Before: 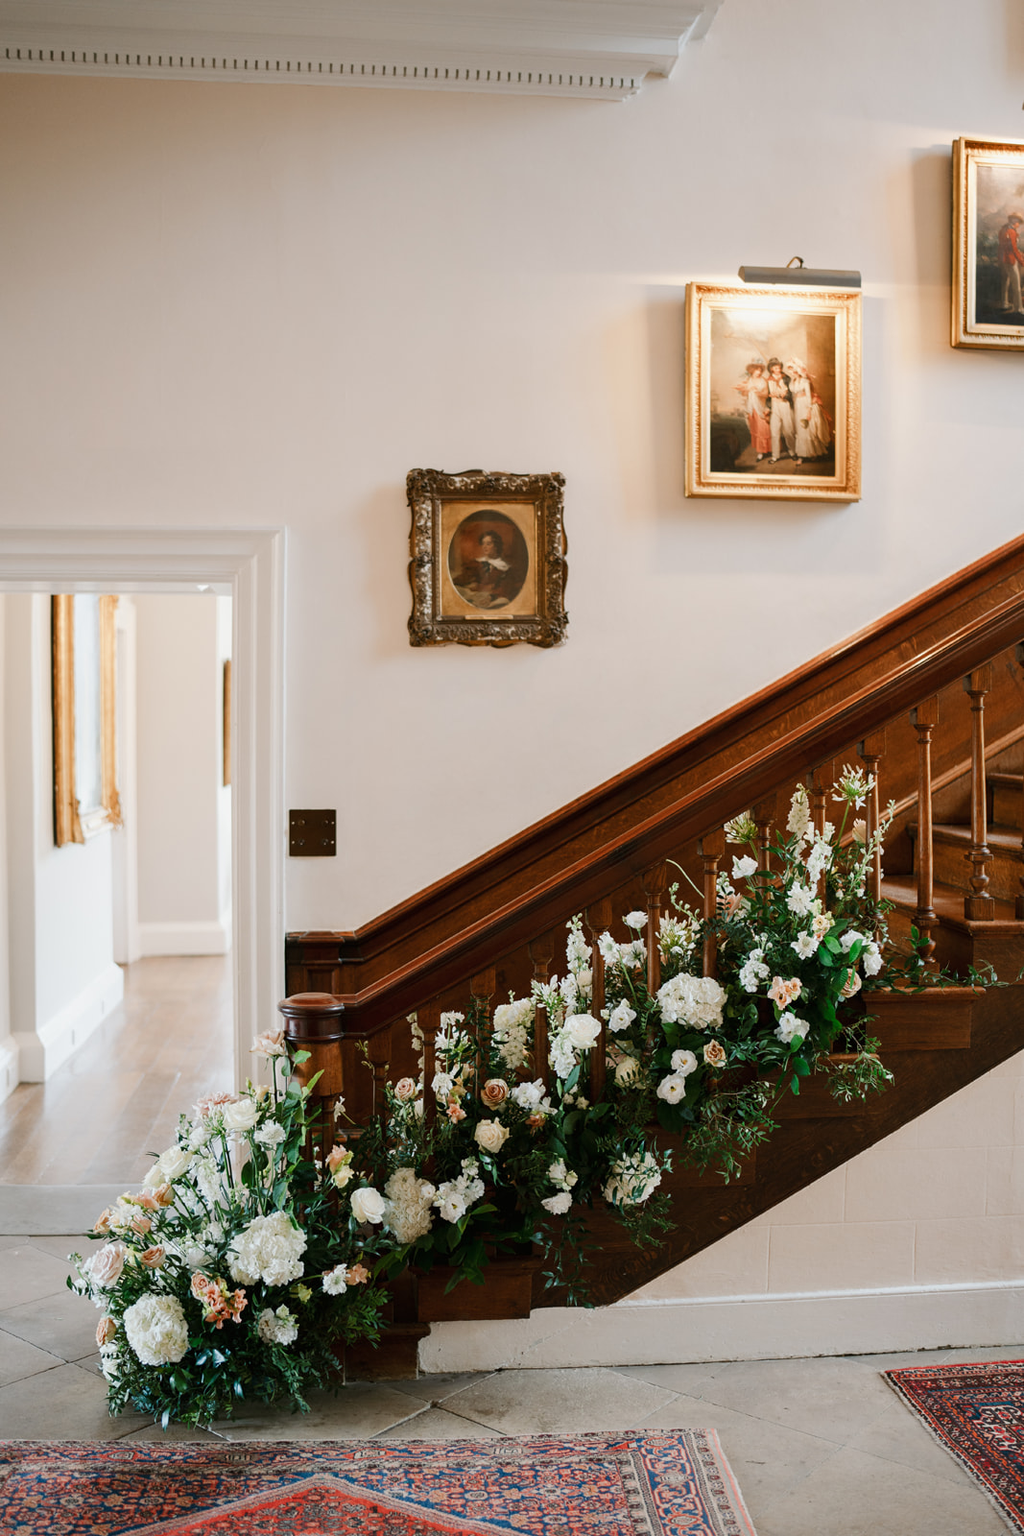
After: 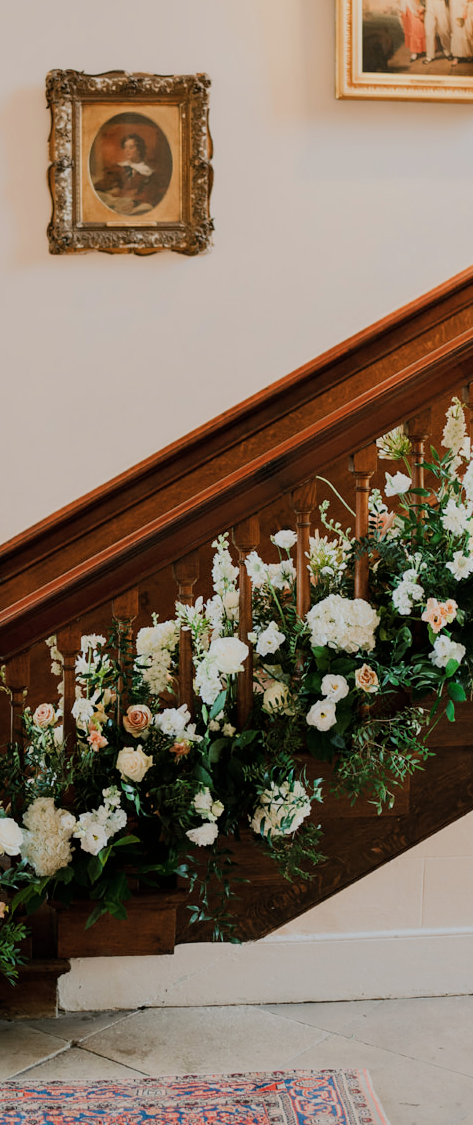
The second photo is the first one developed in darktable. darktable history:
crop: left 35.432%, top 26.233%, right 20.145%, bottom 3.432%
filmic rgb: black relative exposure -7.15 EV, white relative exposure 5.36 EV, hardness 3.02, color science v6 (2022)
exposure: black level correction 0, exposure 0.5 EV, compensate exposure bias true, compensate highlight preservation false
color balance rgb: perceptual saturation grading › global saturation -0.31%, global vibrance -8%, contrast -13%, saturation formula JzAzBz (2021)
